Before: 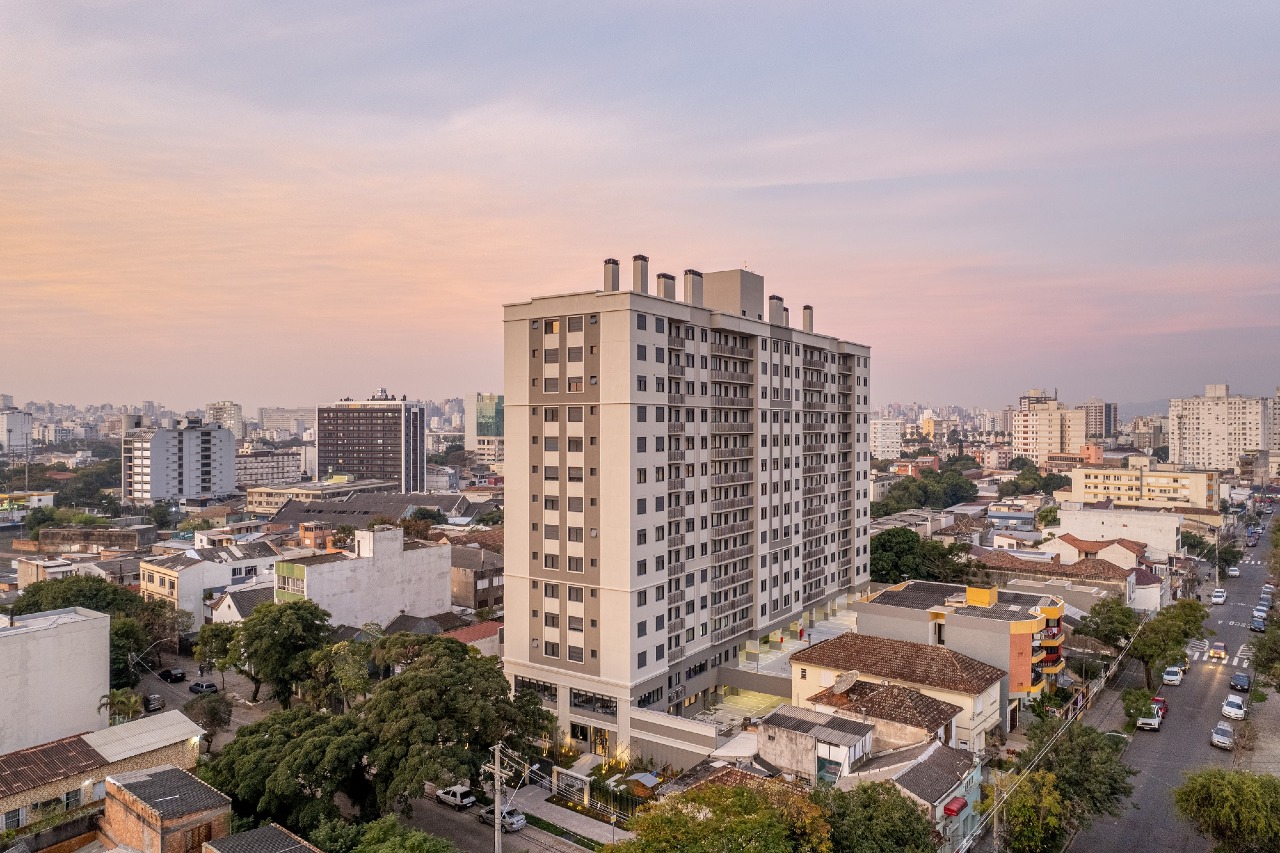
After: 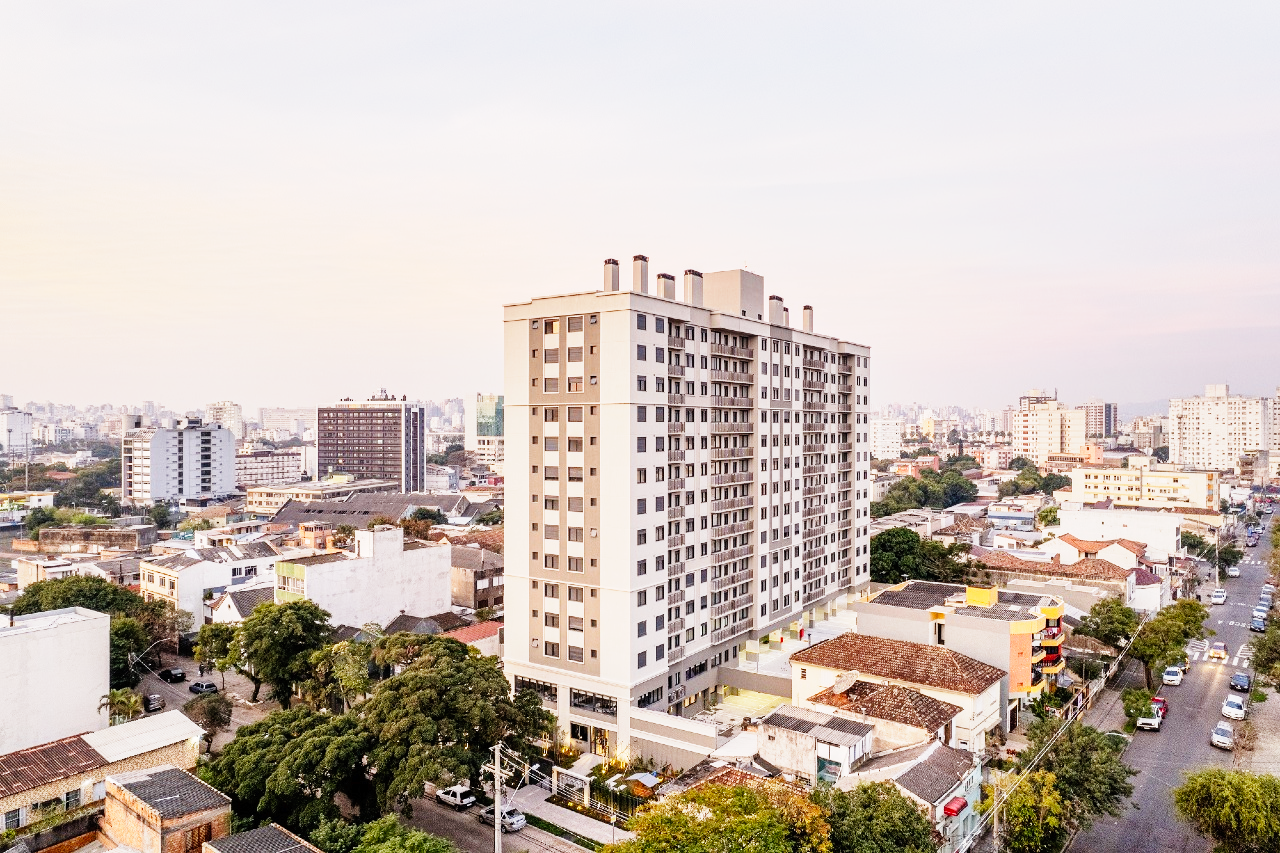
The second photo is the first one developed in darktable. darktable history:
base curve: curves: ch0 [(0, 0) (0, 0.001) (0.001, 0.001) (0.004, 0.002) (0.007, 0.004) (0.015, 0.013) (0.033, 0.045) (0.052, 0.096) (0.075, 0.17) (0.099, 0.241) (0.163, 0.42) (0.219, 0.55) (0.259, 0.616) (0.327, 0.722) (0.365, 0.765) (0.522, 0.873) (0.547, 0.881) (0.689, 0.919) (0.826, 0.952) (1, 1)], preserve colors none
